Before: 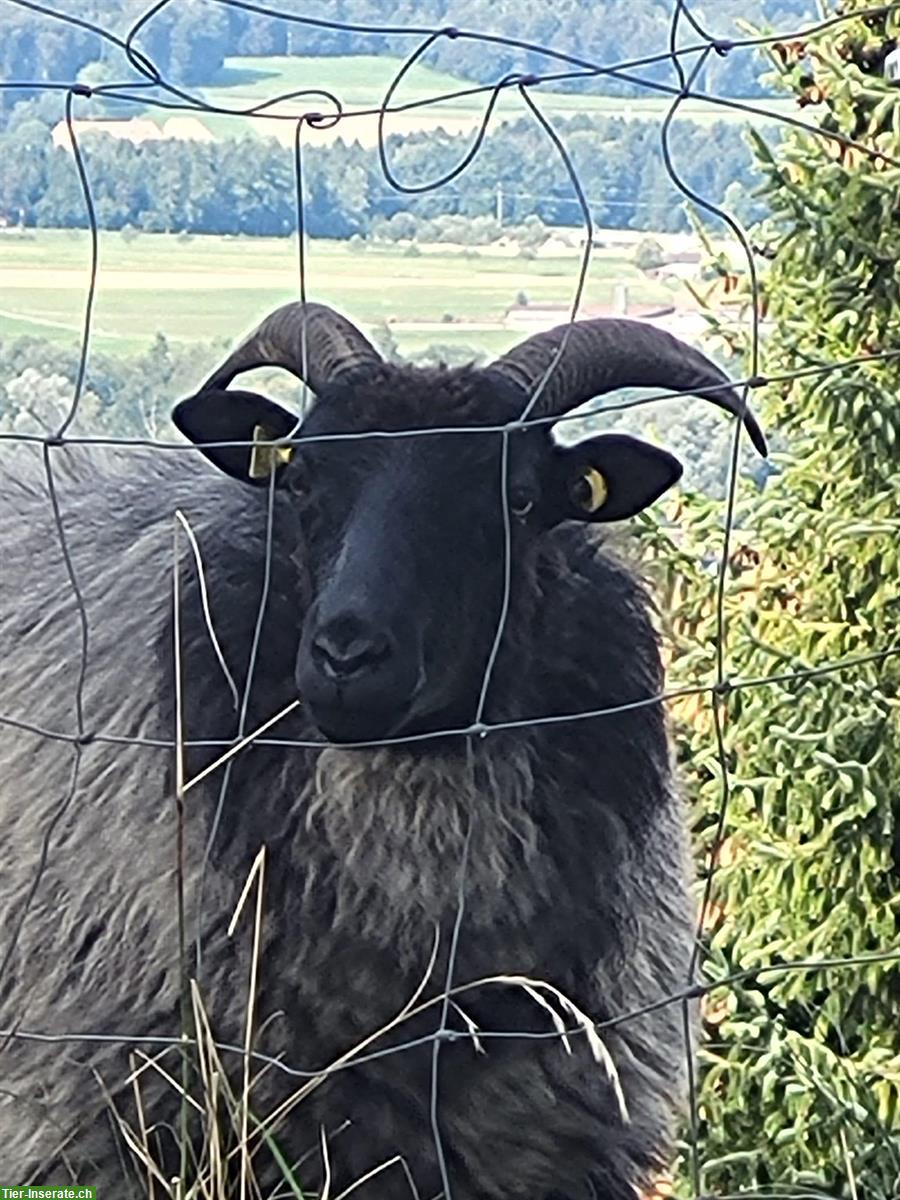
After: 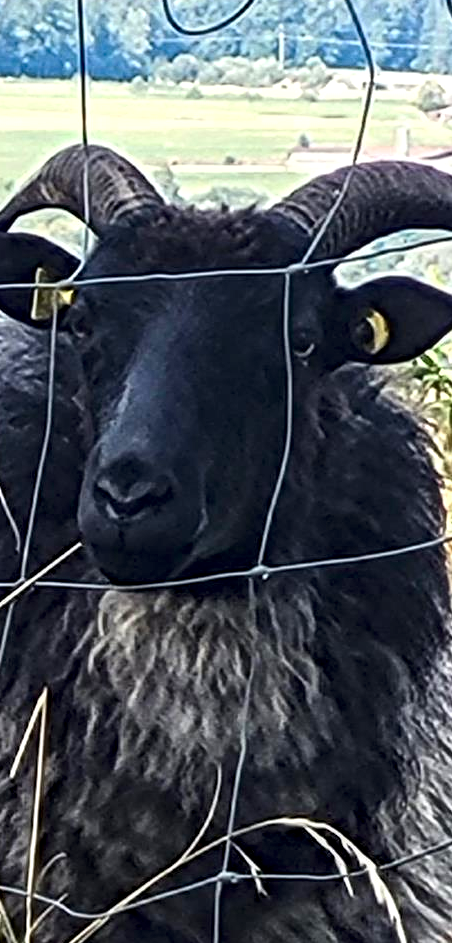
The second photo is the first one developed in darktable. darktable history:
crop and rotate: angle 0.017°, left 24.3%, top 13.162%, right 25.453%, bottom 8.211%
local contrast: highlights 60%, shadows 62%, detail 160%
contrast brightness saturation: contrast 0.177, saturation 0.309
tone equalizer: on, module defaults
